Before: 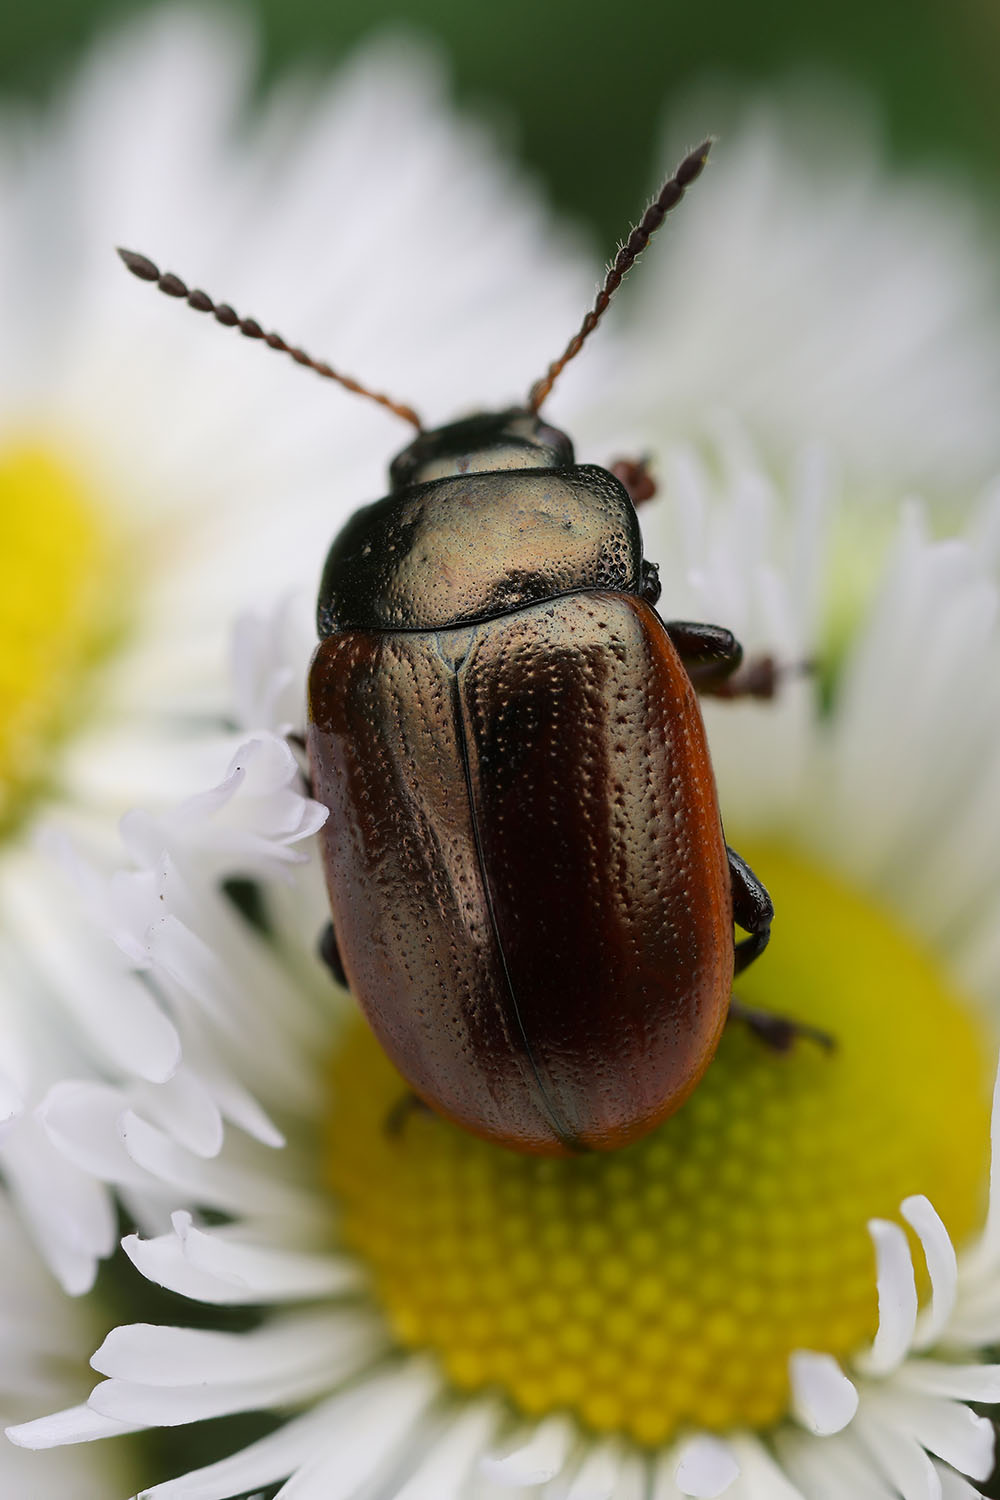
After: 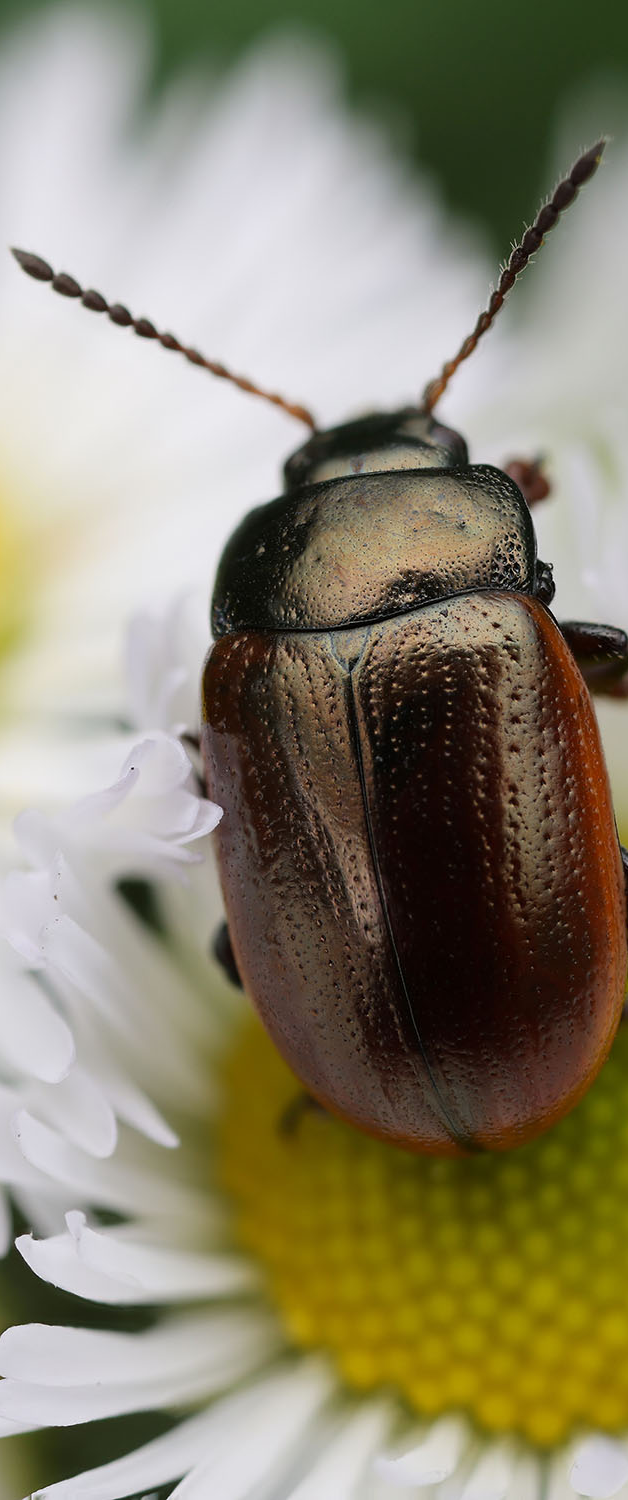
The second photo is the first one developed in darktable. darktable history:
crop: left 10.666%, right 26.49%
